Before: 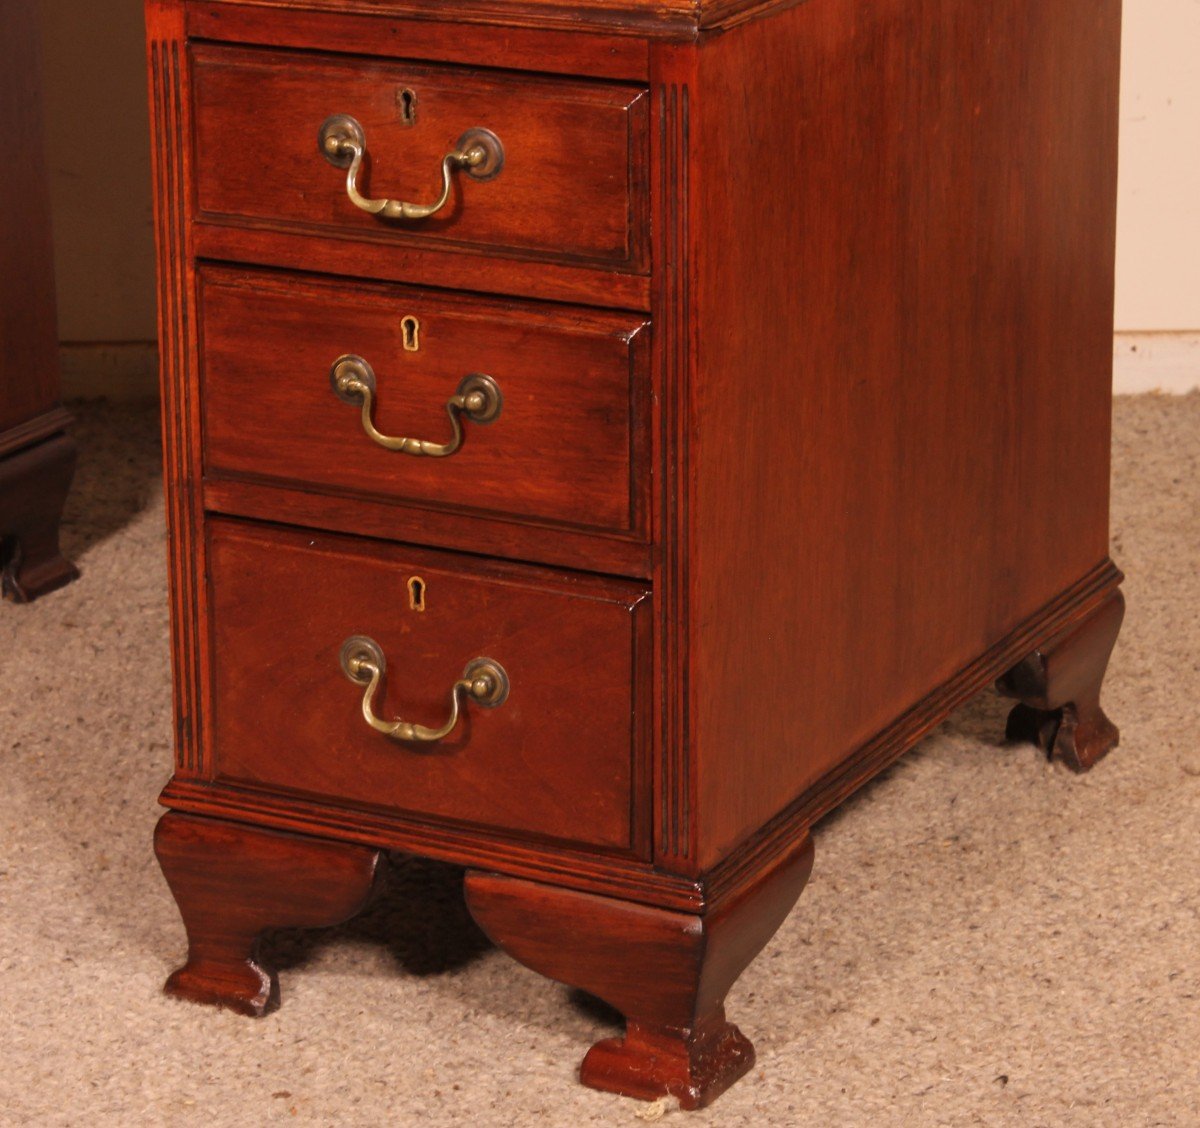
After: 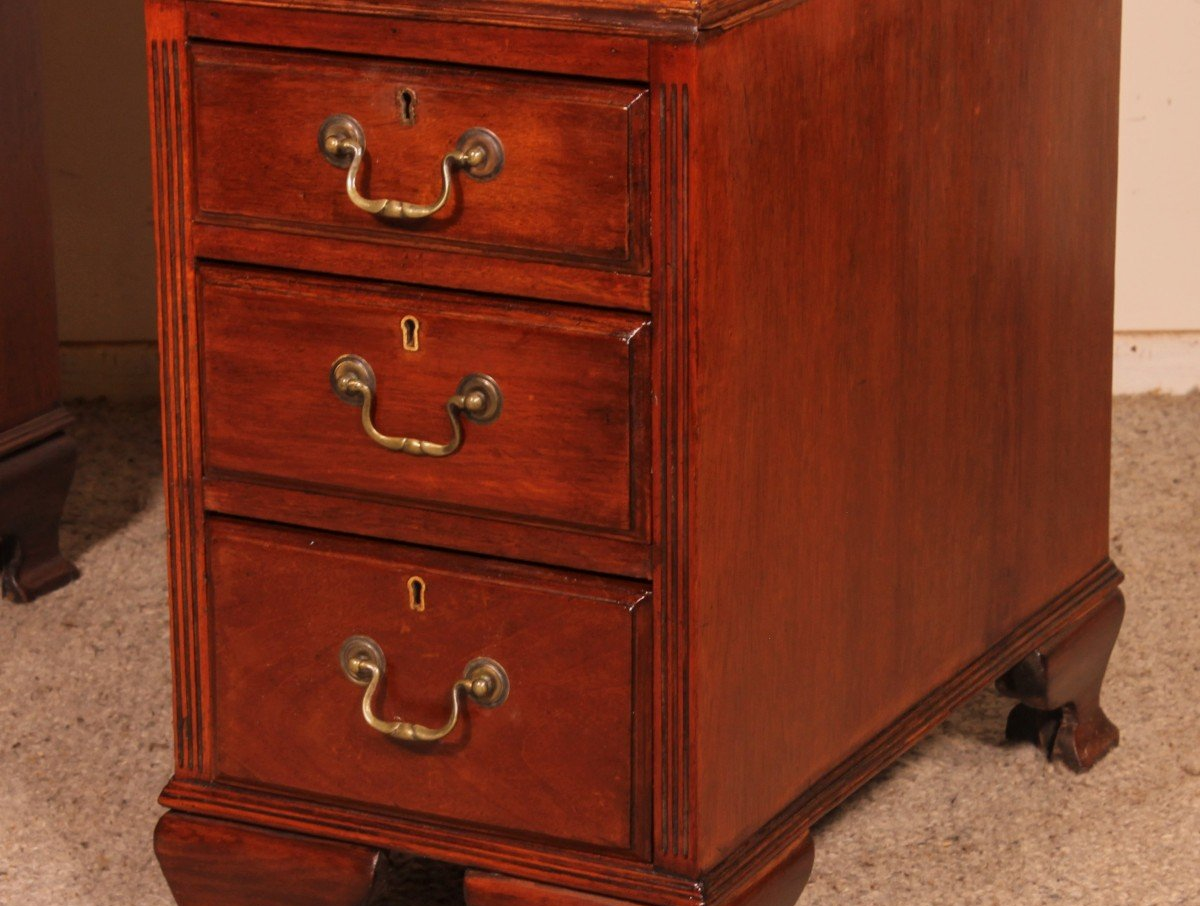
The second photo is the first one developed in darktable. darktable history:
crop: bottom 19.644%
local contrast: detail 110%
